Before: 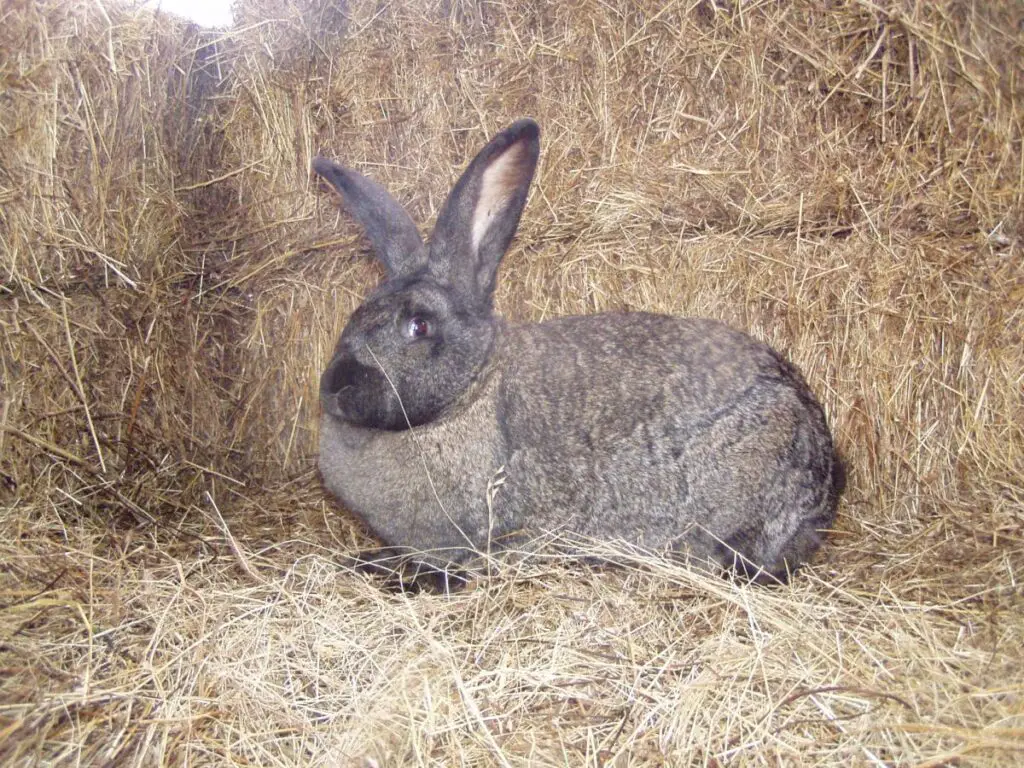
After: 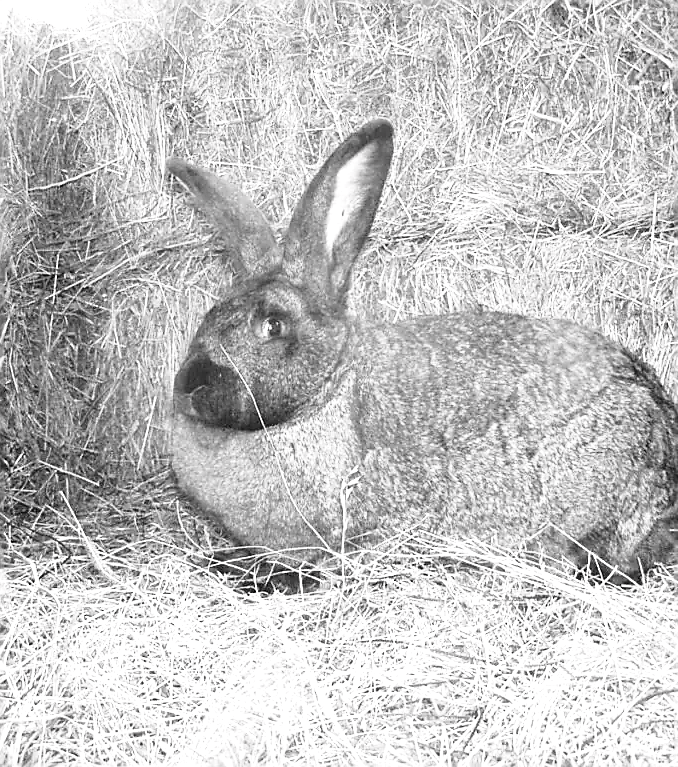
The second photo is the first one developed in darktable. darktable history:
exposure: exposure 0.611 EV, compensate highlight preservation false
crop and rotate: left 14.331%, right 19.415%
tone curve: curves: ch0 [(0, 0) (0.062, 0.037) (0.142, 0.138) (0.359, 0.419) (0.469, 0.544) (0.634, 0.722) (0.839, 0.909) (0.998, 0.978)]; ch1 [(0, 0) (0.437, 0.408) (0.472, 0.47) (0.502, 0.503) (0.527, 0.523) (0.559, 0.573) (0.608, 0.665) (0.669, 0.748) (0.859, 0.899) (1, 1)]; ch2 [(0, 0) (0.33, 0.301) (0.421, 0.443) (0.473, 0.498) (0.502, 0.5) (0.535, 0.531) (0.575, 0.603) (0.608, 0.667) (1, 1)], color space Lab, independent channels, preserve colors none
sharpen: radius 1.398, amount 1.247, threshold 0.752
color zones: curves: ch0 [(0, 0.5) (0.125, 0.4) (0.25, 0.5) (0.375, 0.4) (0.5, 0.4) (0.625, 0.35) (0.75, 0.35) (0.875, 0.5)]; ch1 [(0, 0.35) (0.125, 0.45) (0.25, 0.35) (0.375, 0.35) (0.5, 0.35) (0.625, 0.35) (0.75, 0.45) (0.875, 0.35)]; ch2 [(0, 0.6) (0.125, 0.5) (0.25, 0.5) (0.375, 0.6) (0.5, 0.6) (0.625, 0.5) (0.75, 0.5) (0.875, 0.5)]
levels: levels [0.029, 0.545, 0.971]
contrast equalizer: octaves 7, y [[0.5, 0.542, 0.583, 0.625, 0.667, 0.708], [0.5 ×6], [0.5 ×6], [0, 0.033, 0.067, 0.1, 0.133, 0.167], [0, 0.05, 0.1, 0.15, 0.2, 0.25]], mix -0.281
contrast brightness saturation: saturation -0.982
